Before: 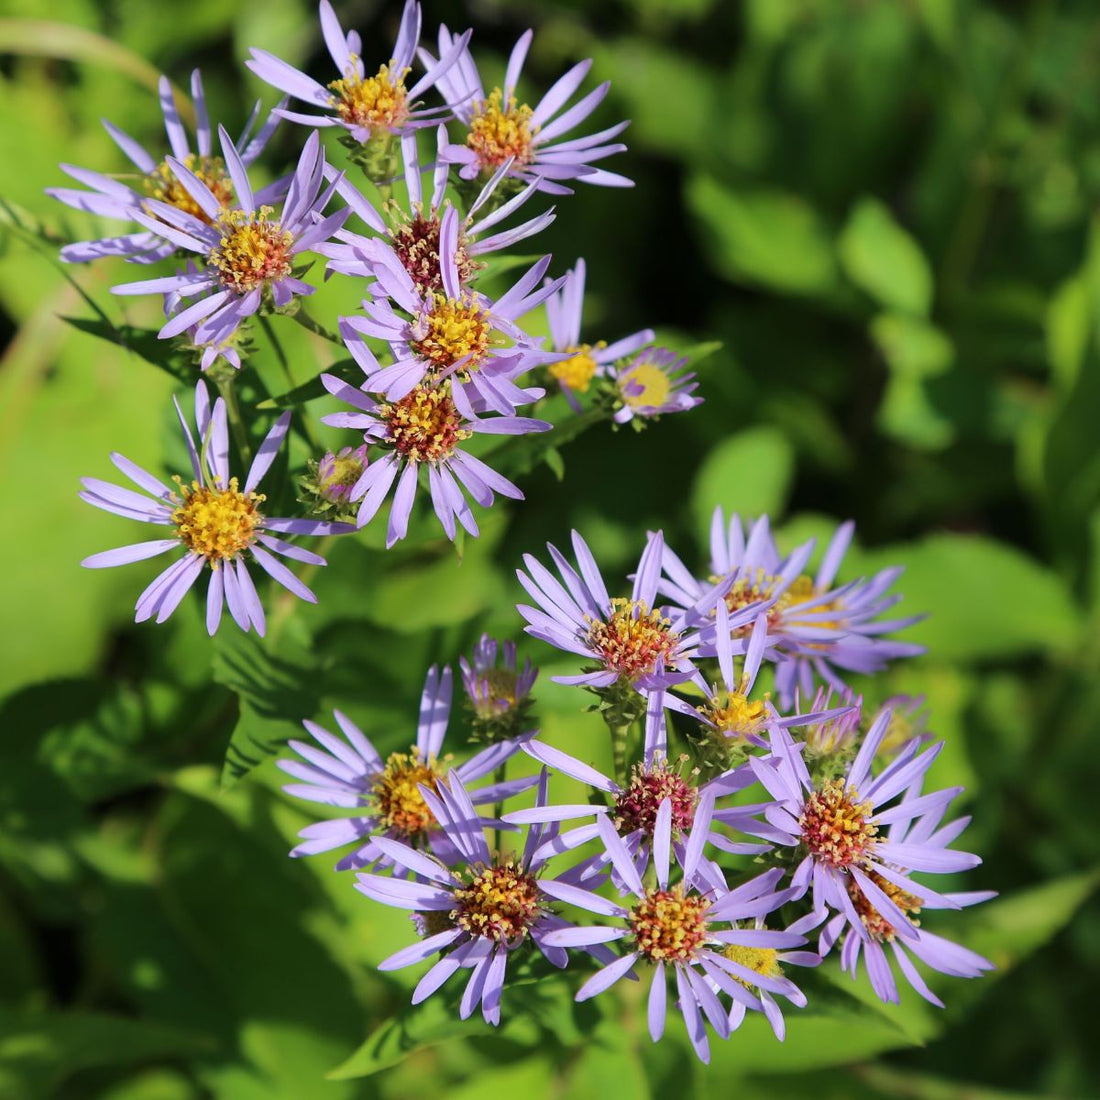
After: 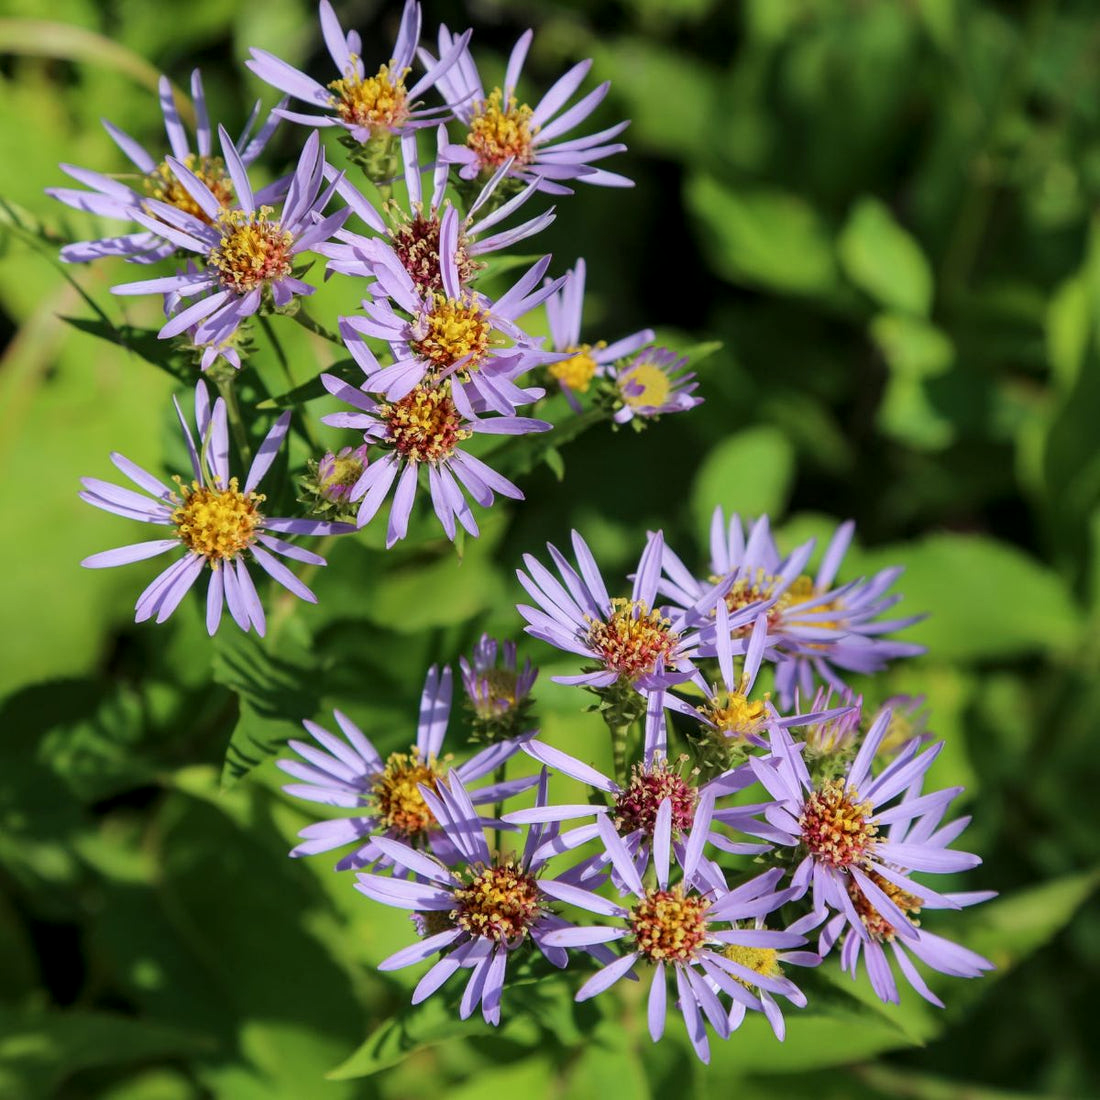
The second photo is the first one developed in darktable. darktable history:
local contrast: on, module defaults
exposure: exposure -0.153 EV, compensate highlight preservation false
